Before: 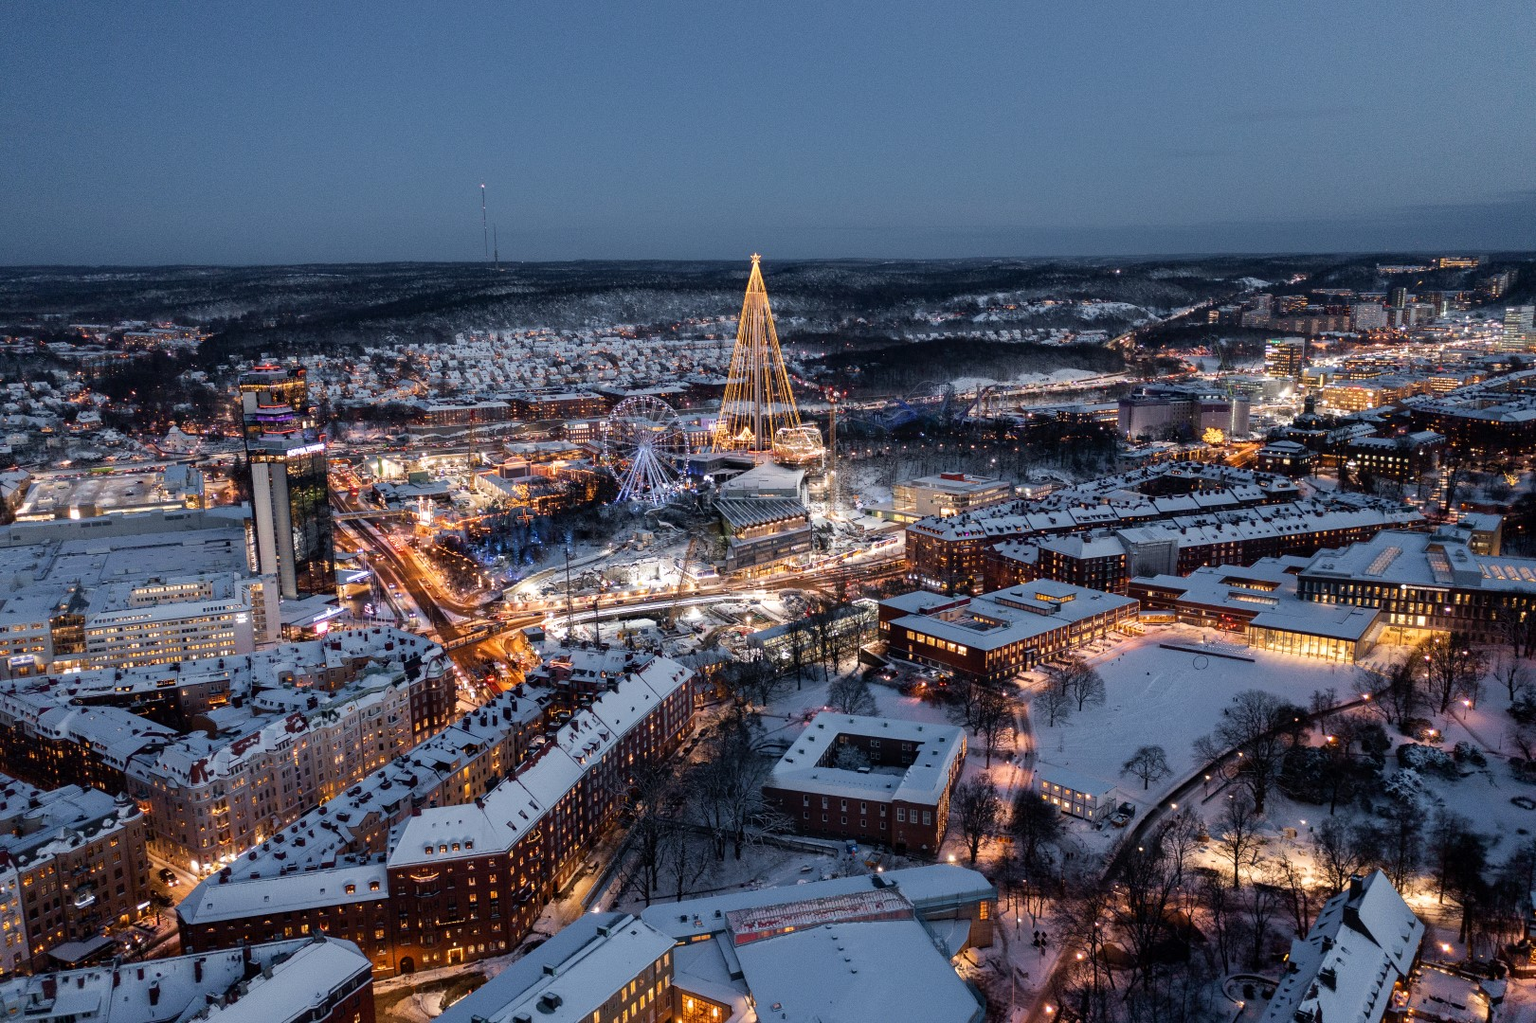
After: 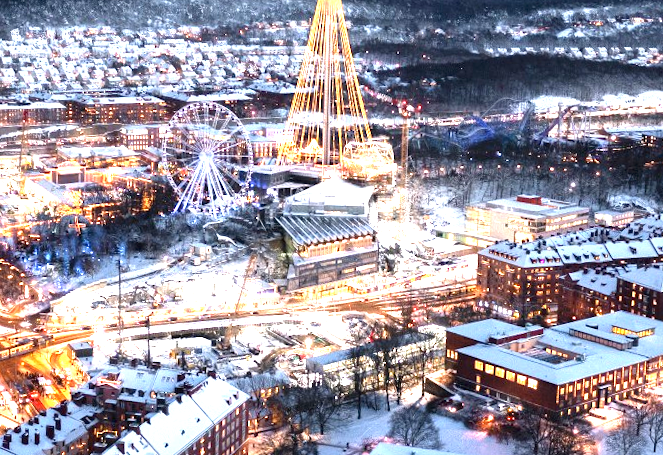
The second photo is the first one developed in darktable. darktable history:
rotate and perspective: rotation 2.17°, automatic cropping off
exposure: black level correction 0, exposure 1.55 EV, compensate exposure bias true, compensate highlight preservation false
crop: left 30%, top 30%, right 30%, bottom 30%
